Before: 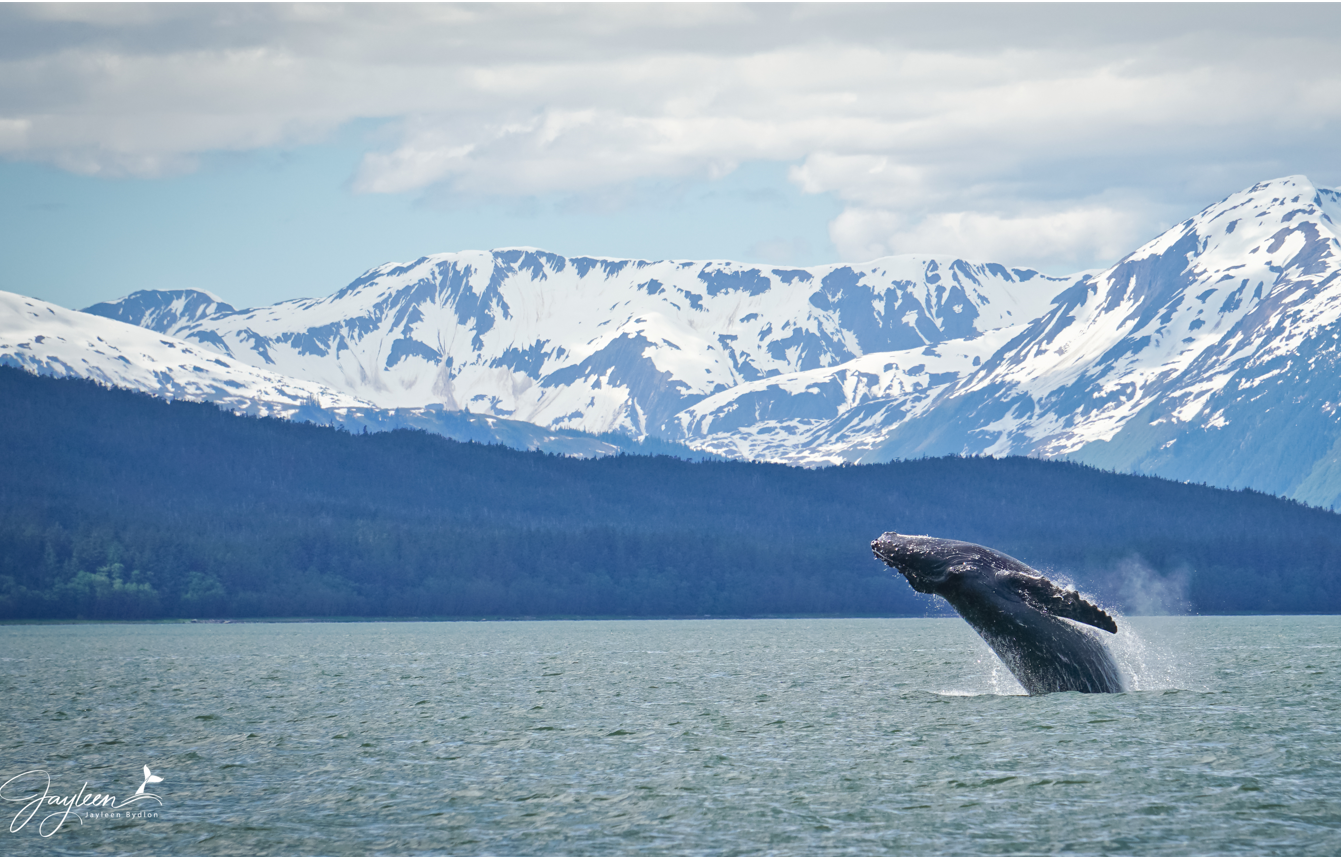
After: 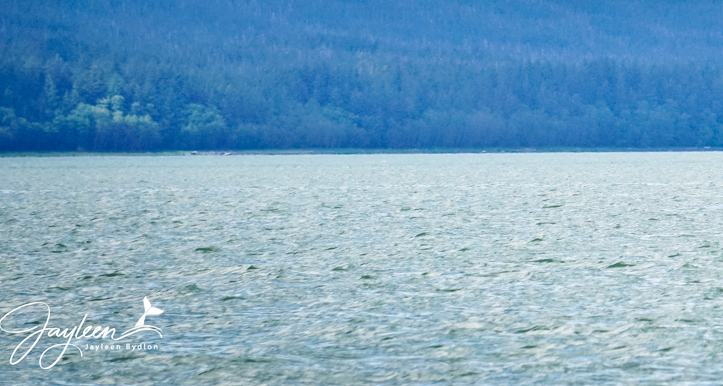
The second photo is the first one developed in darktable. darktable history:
base curve: curves: ch0 [(0, 0) (0.028, 0.03) (0.121, 0.232) (0.46, 0.748) (0.859, 0.968) (1, 1)], preserve colors none
crop and rotate: top 54.659%, right 46.066%, bottom 0.209%
